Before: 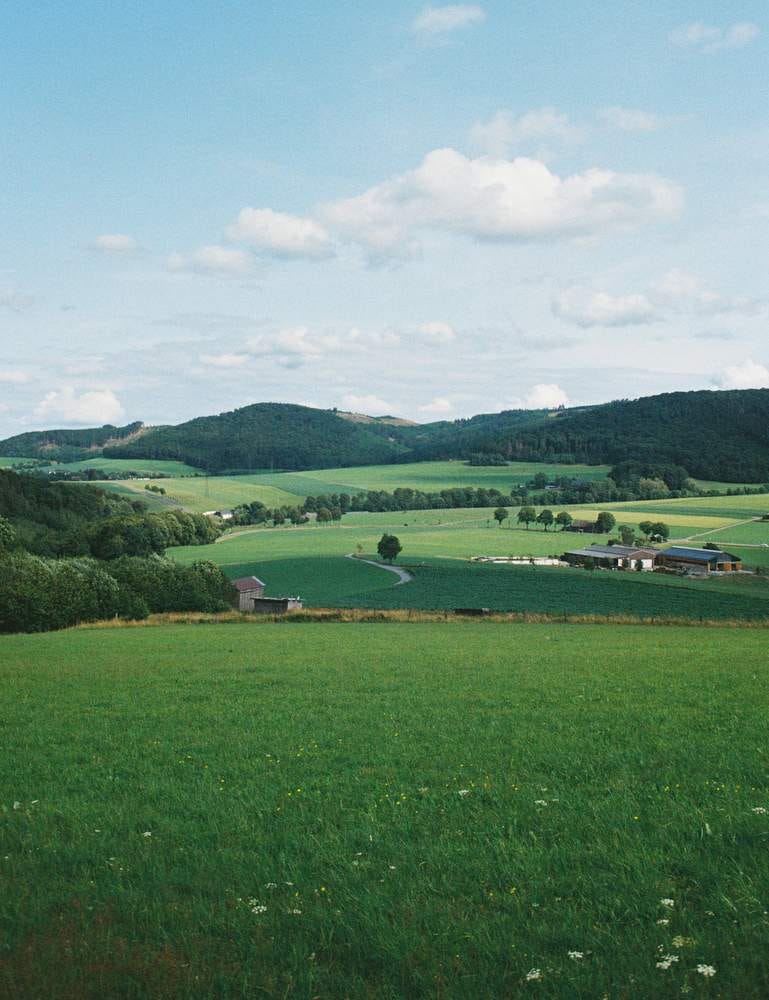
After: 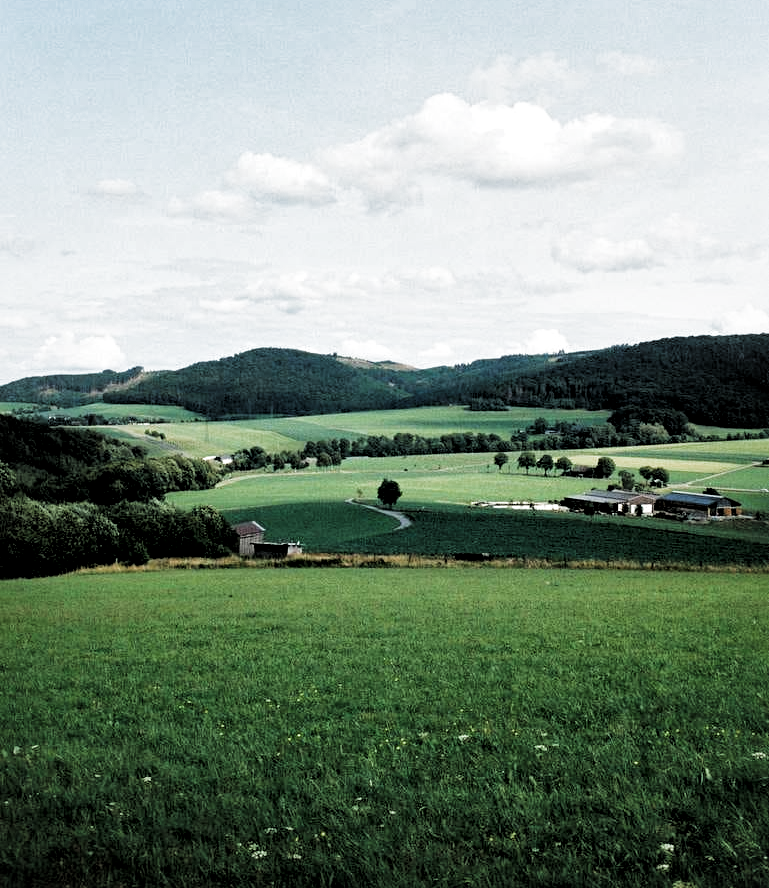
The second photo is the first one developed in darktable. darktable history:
local contrast: mode bilateral grid, contrast 25, coarseness 60, detail 151%, midtone range 0.2
crop and rotate: top 5.524%, bottom 5.648%
filmic rgb: black relative exposure -3.65 EV, white relative exposure 2.44 EV, hardness 3.3, color science v4 (2020)
